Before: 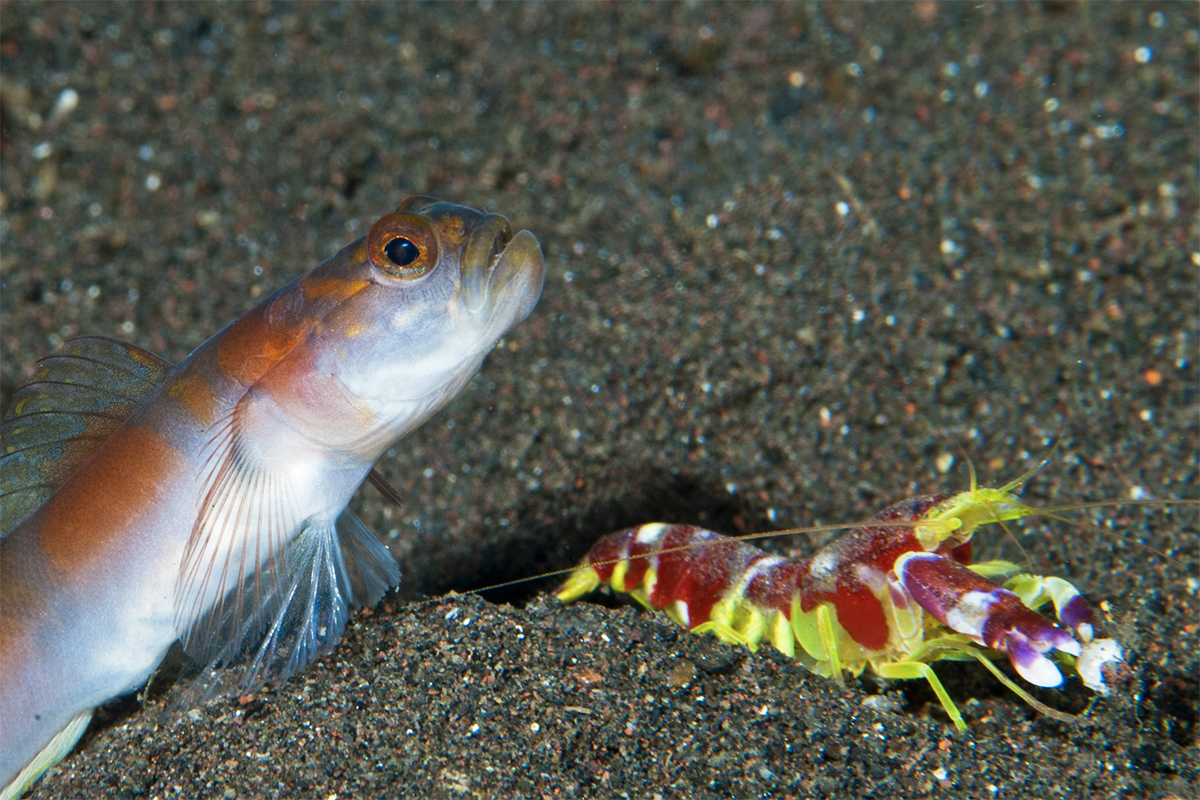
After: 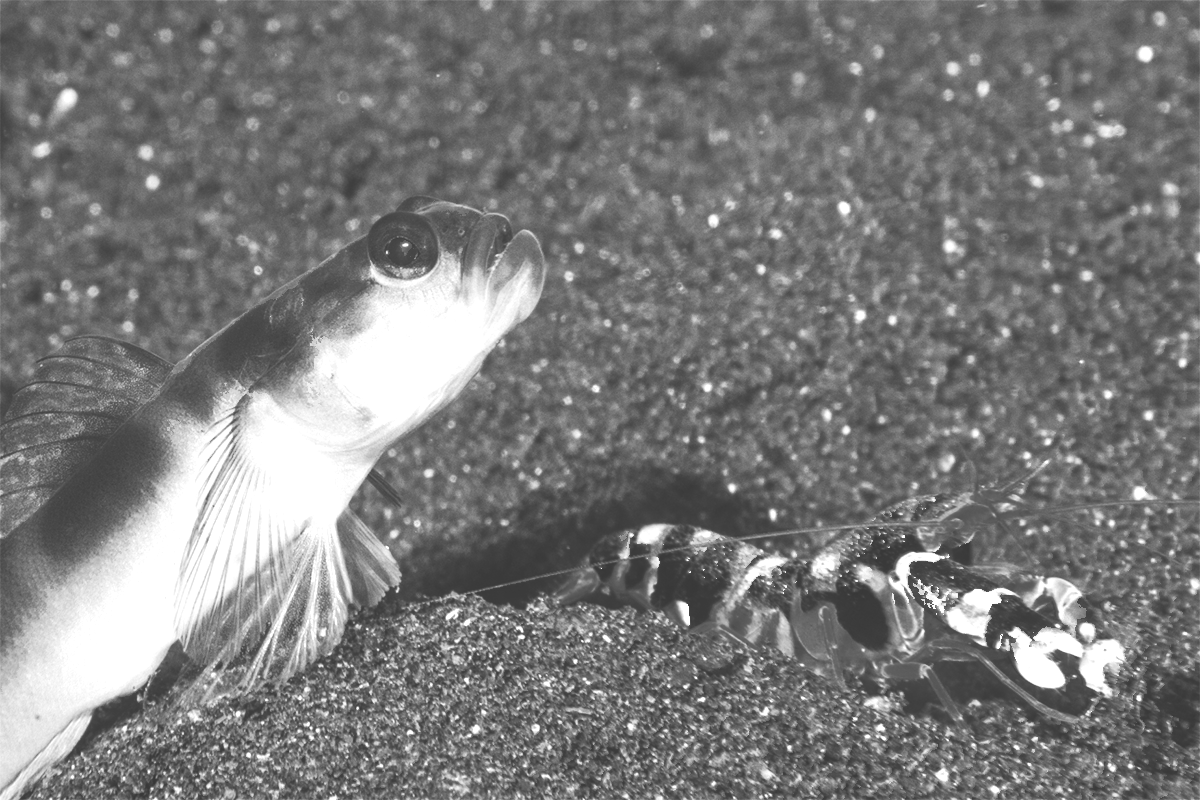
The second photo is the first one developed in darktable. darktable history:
local contrast: detail 160%
color zones: curves: ch0 [(0.287, 0.048) (0.493, 0.484) (0.737, 0.816)]; ch1 [(0, 0) (0.143, 0) (0.286, 0) (0.429, 0) (0.571, 0) (0.714, 0) (0.857, 0)]
exposure: black level correction -0.087, compensate highlight preservation false
color correction: highlights a* -7.02, highlights b* -0.161, shadows a* 20.52, shadows b* 12.16
tone equalizer: -8 EV -0.382 EV, -7 EV -0.391 EV, -6 EV -0.356 EV, -5 EV -0.225 EV, -3 EV 0.224 EV, -2 EV 0.344 EV, -1 EV 0.396 EV, +0 EV 0.426 EV
tone curve: curves: ch0 [(0, 0.017) (0.091, 0.046) (0.298, 0.287) (0.439, 0.482) (0.64, 0.729) (0.785, 0.817) (0.995, 0.917)]; ch1 [(0, 0) (0.384, 0.365) (0.463, 0.447) (0.486, 0.474) (0.503, 0.497) (0.526, 0.52) (0.555, 0.564) (0.578, 0.595) (0.638, 0.644) (0.766, 0.773) (1, 1)]; ch2 [(0, 0) (0.374, 0.344) (0.449, 0.434) (0.501, 0.501) (0.528, 0.519) (0.569, 0.589) (0.61, 0.646) (0.666, 0.688) (1, 1)], preserve colors none
